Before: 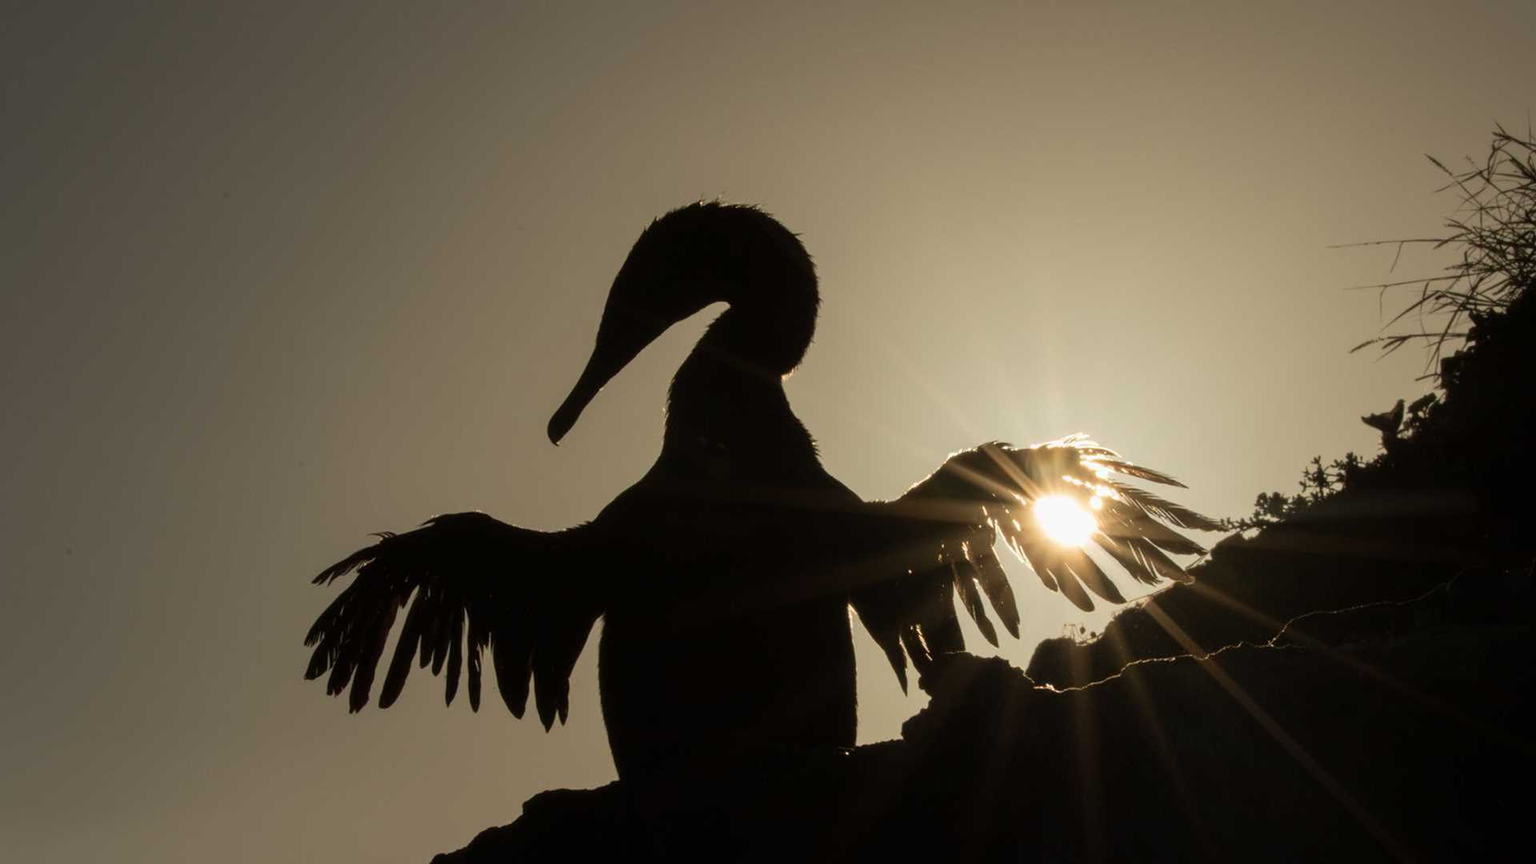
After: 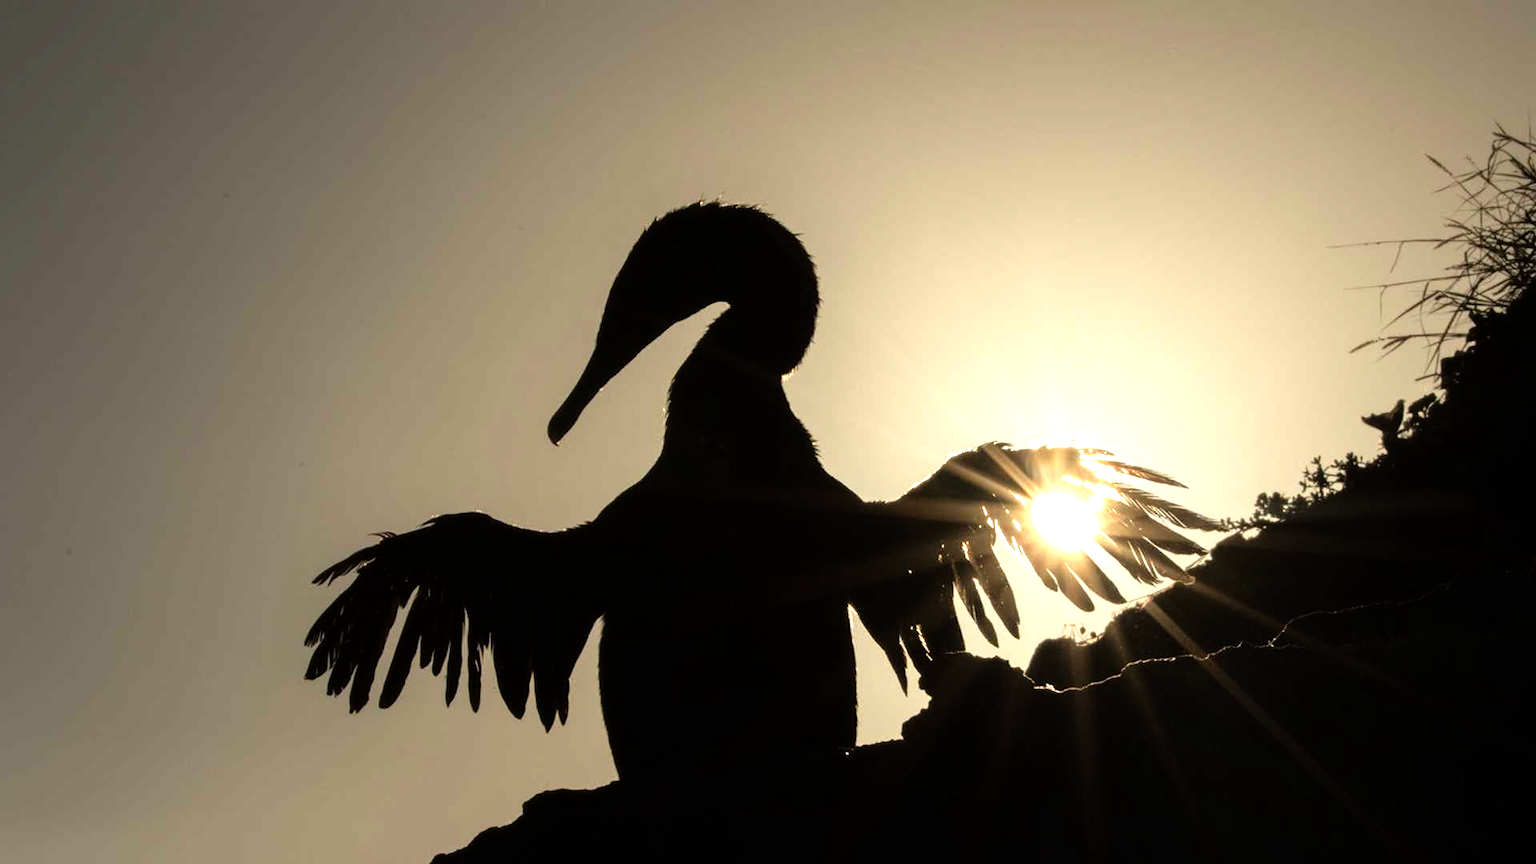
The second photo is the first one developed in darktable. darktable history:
tone equalizer: -8 EV -1.09 EV, -7 EV -0.999 EV, -6 EV -0.829 EV, -5 EV -0.592 EV, -3 EV 0.566 EV, -2 EV 0.858 EV, -1 EV 0.994 EV, +0 EV 1.07 EV
